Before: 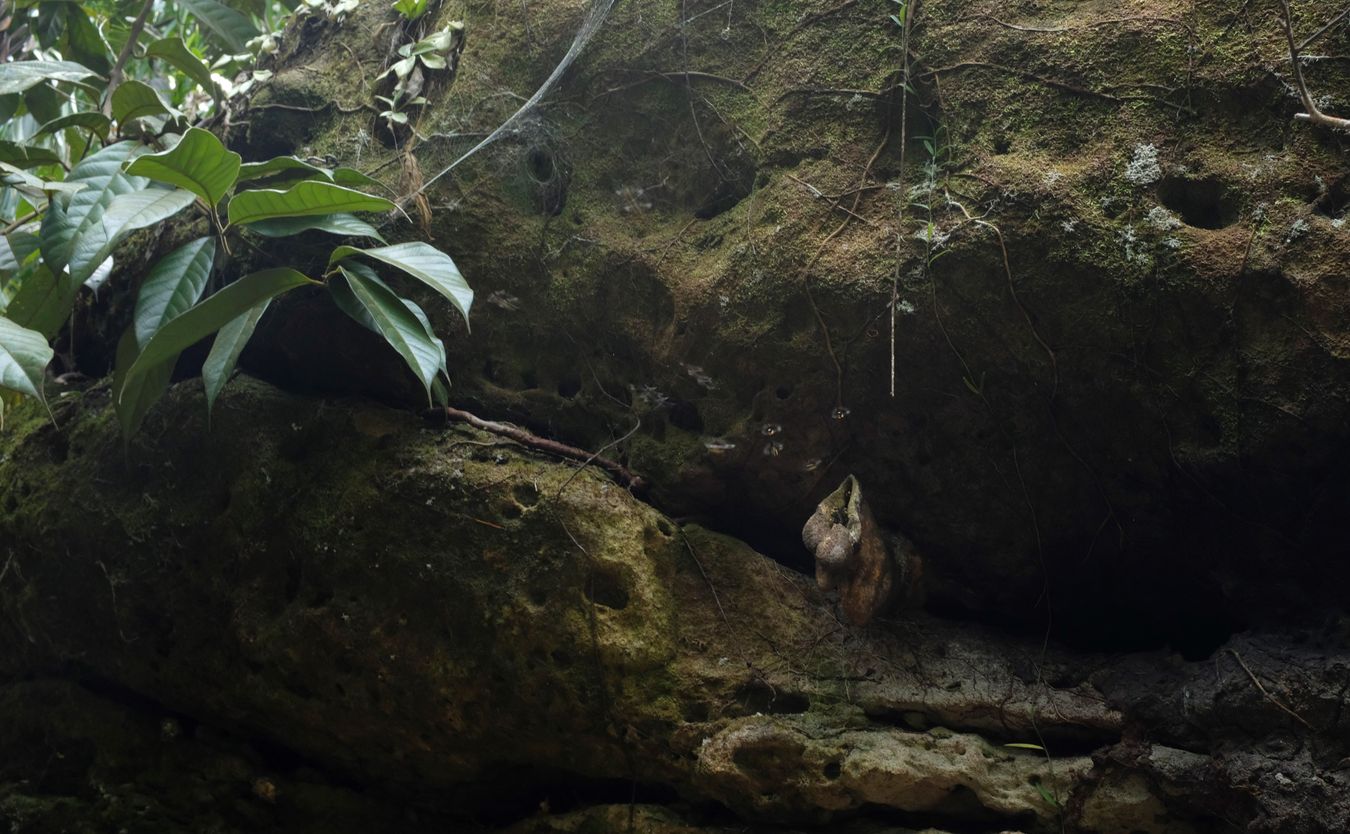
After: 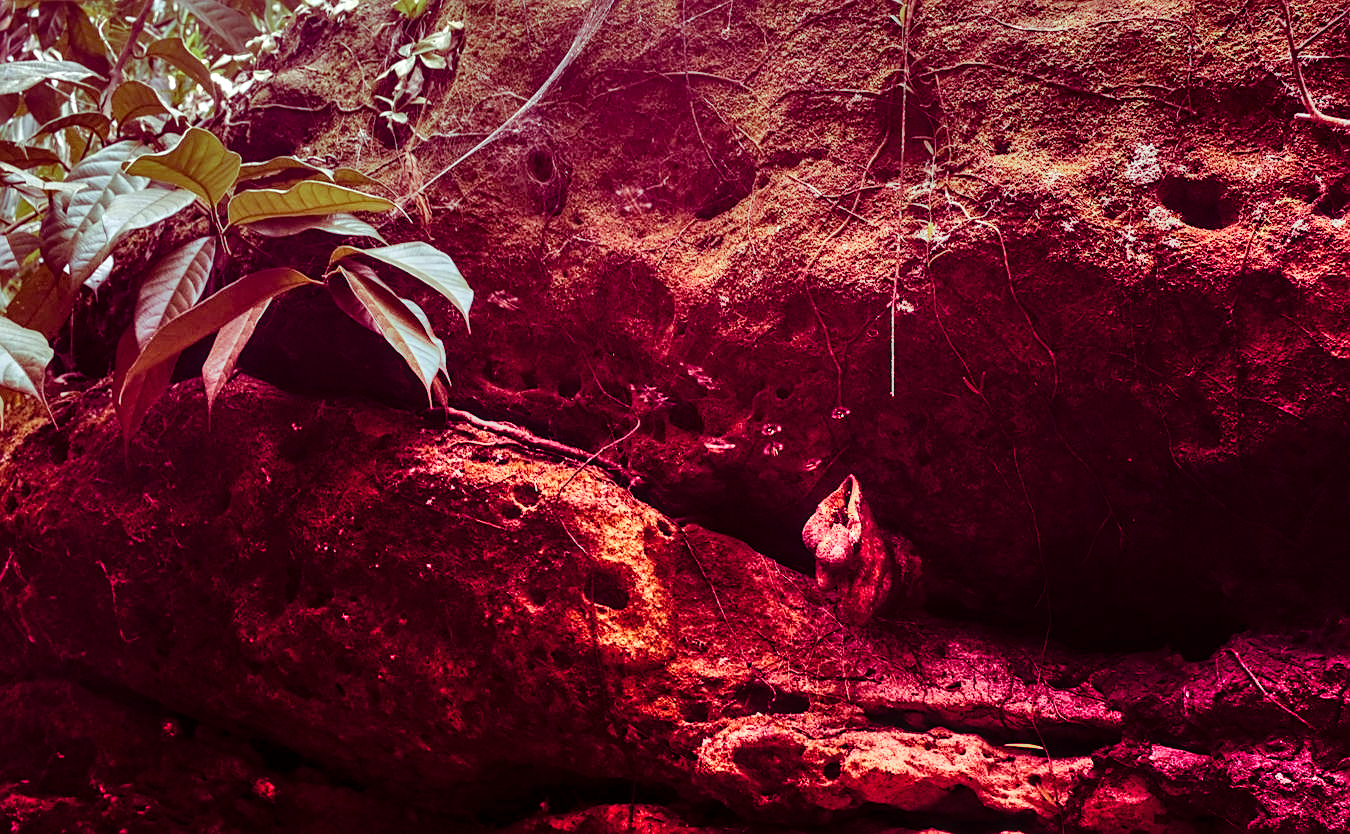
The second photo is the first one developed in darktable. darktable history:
sharpen: on, module defaults
shadows and highlights: shadows 61.12, soften with gaussian
local contrast: detail 130%
color balance rgb: shadows lift › luminance -18.649%, shadows lift › chroma 35.259%, power › hue 208.01°, linear chroma grading › shadows -7.316%, linear chroma grading › highlights -7.964%, linear chroma grading › global chroma -10.25%, linear chroma grading › mid-tones -7.927%, perceptual saturation grading › global saturation 20%, perceptual saturation grading › highlights -25.252%, perceptual saturation grading › shadows 24.229%, global vibrance 20%
exposure: exposure 0.025 EV, compensate highlight preservation false
